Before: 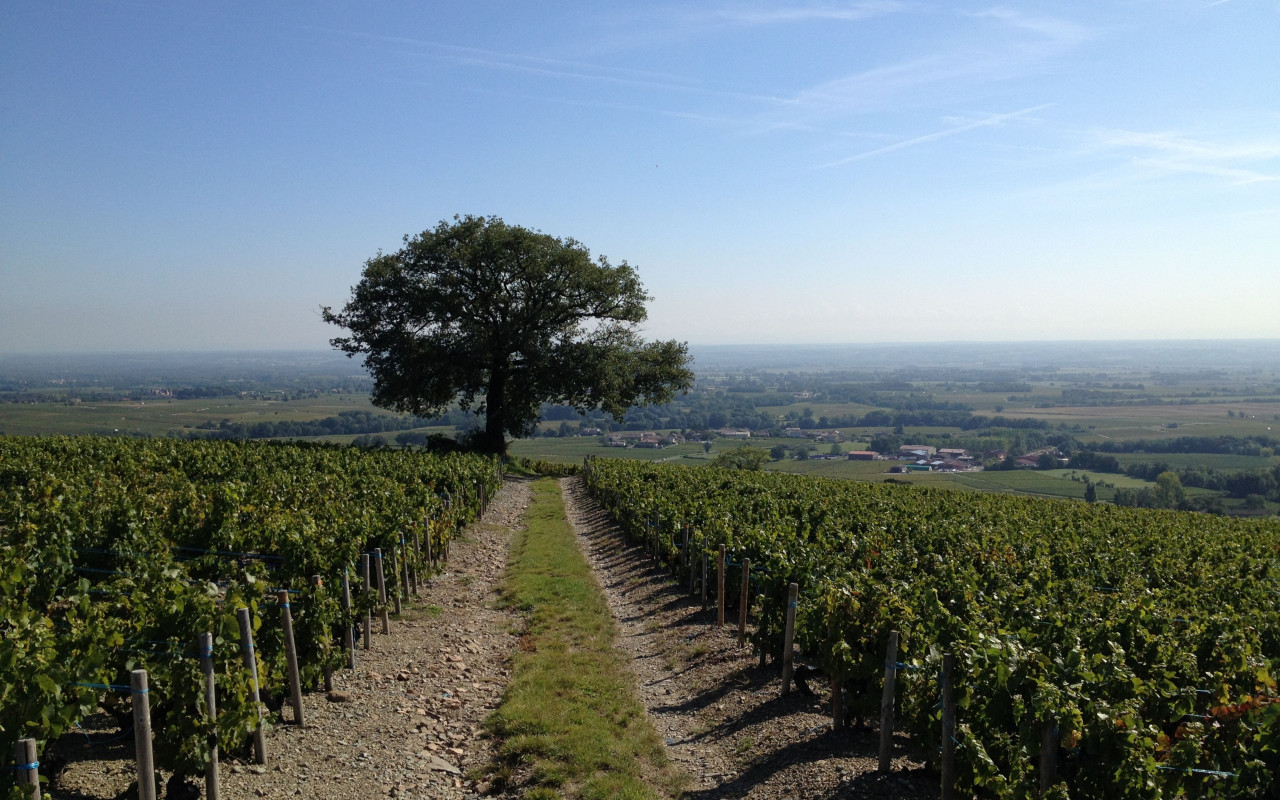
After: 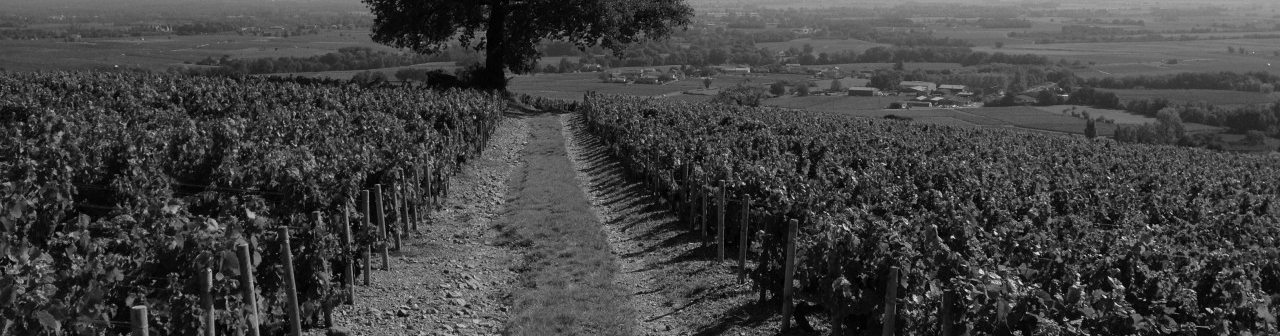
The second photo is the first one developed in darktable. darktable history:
monochrome: a 30.25, b 92.03
crop: top 45.551%, bottom 12.262%
